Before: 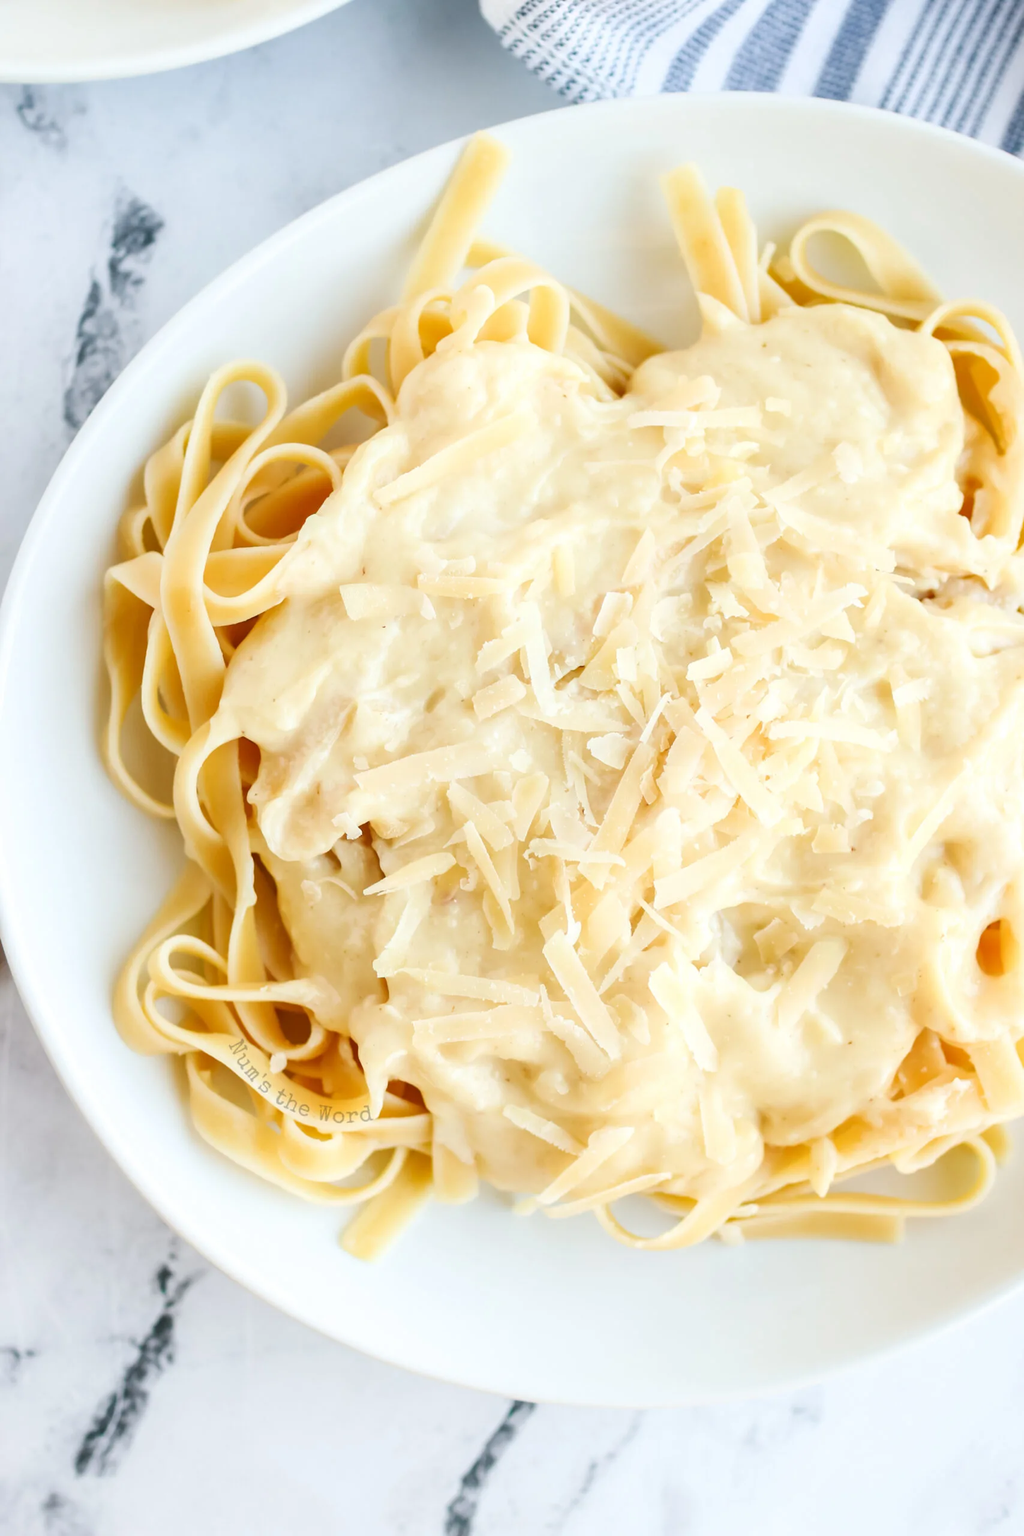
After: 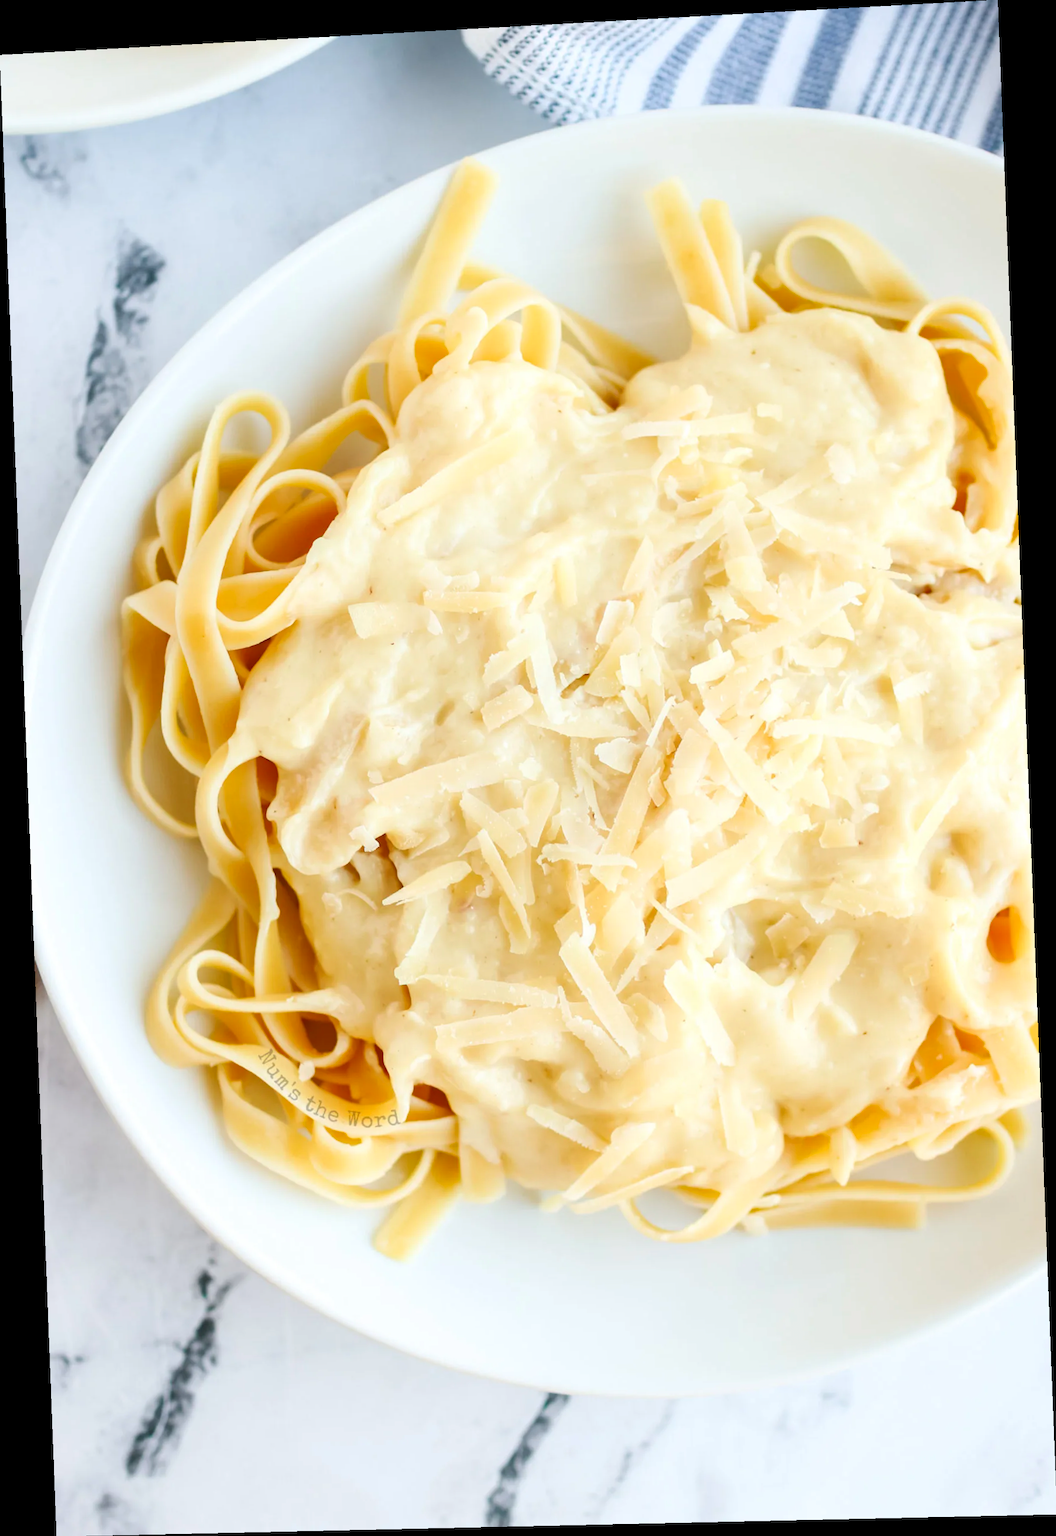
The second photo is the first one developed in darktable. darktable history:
rotate and perspective: rotation -2.22°, lens shift (horizontal) -0.022, automatic cropping off
contrast brightness saturation: saturation 0.13
